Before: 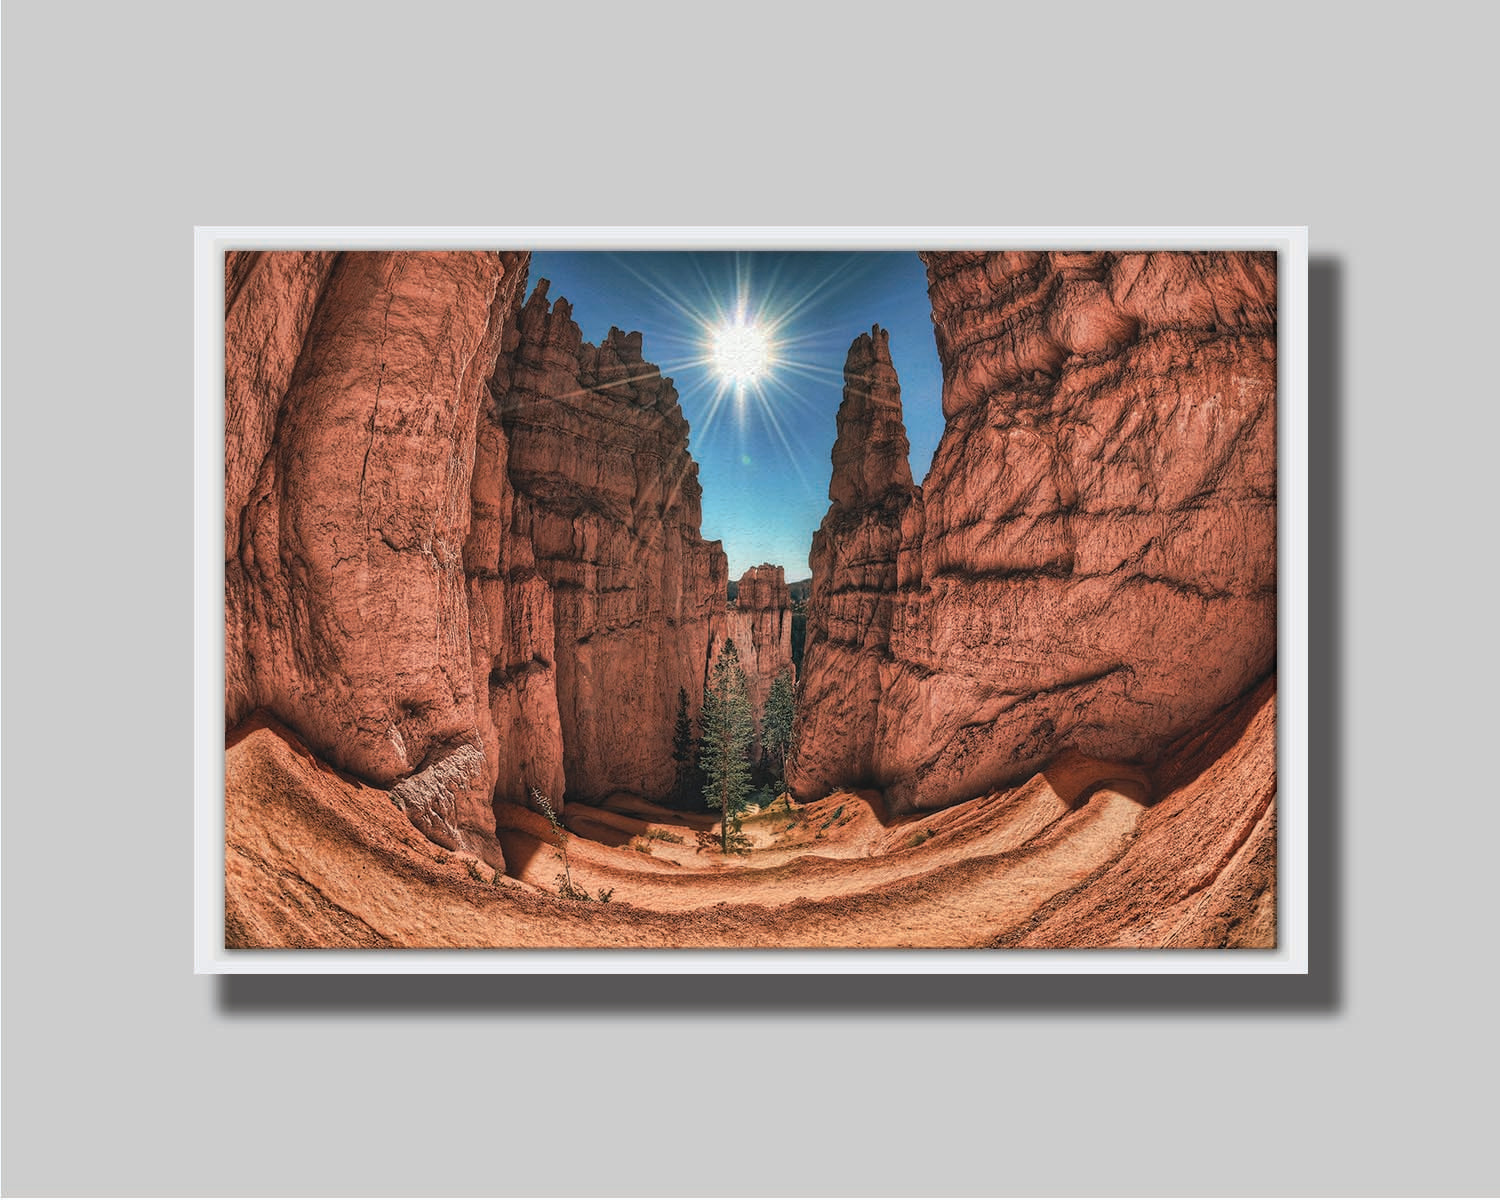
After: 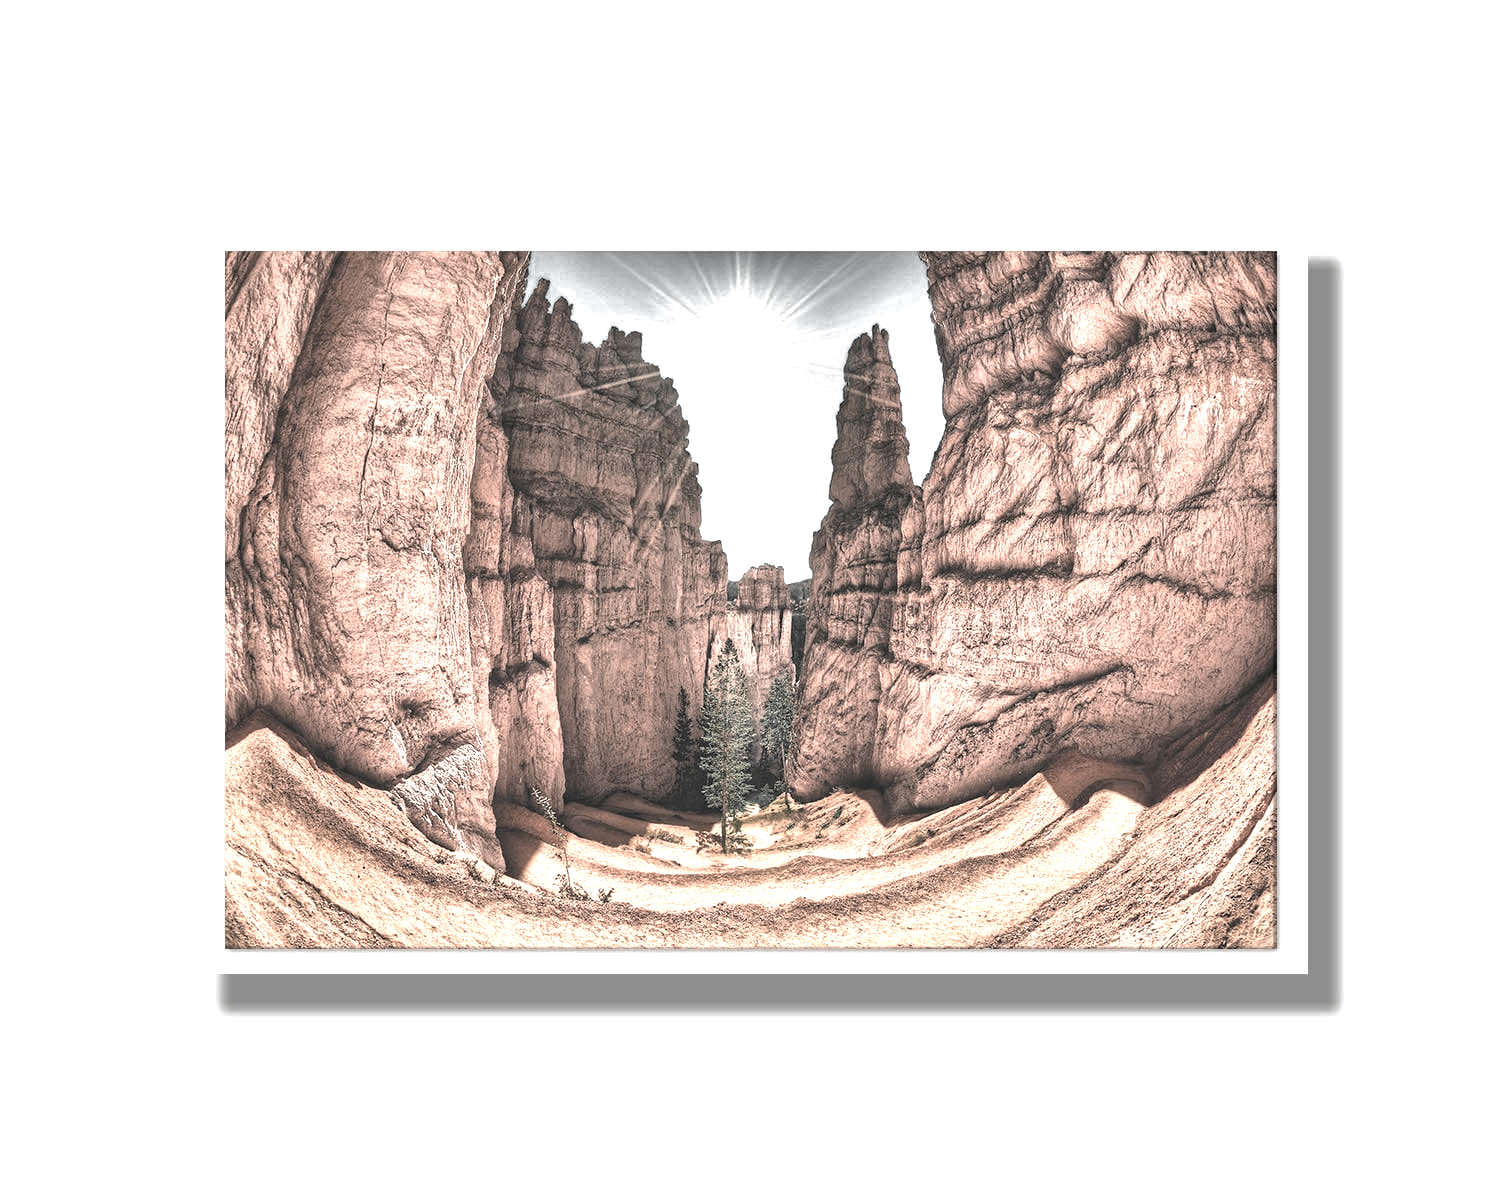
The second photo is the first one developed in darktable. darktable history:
color zones: curves: ch0 [(0, 0.613) (0.01, 0.613) (0.245, 0.448) (0.498, 0.529) (0.642, 0.665) (0.879, 0.777) (0.99, 0.613)]; ch1 [(0, 0.035) (0.121, 0.189) (0.259, 0.197) (0.415, 0.061) (0.589, 0.022) (0.732, 0.022) (0.857, 0.026) (0.991, 0.053)]
exposure: black level correction 0, exposure 1.488 EV, compensate exposure bias true, compensate highlight preservation false
